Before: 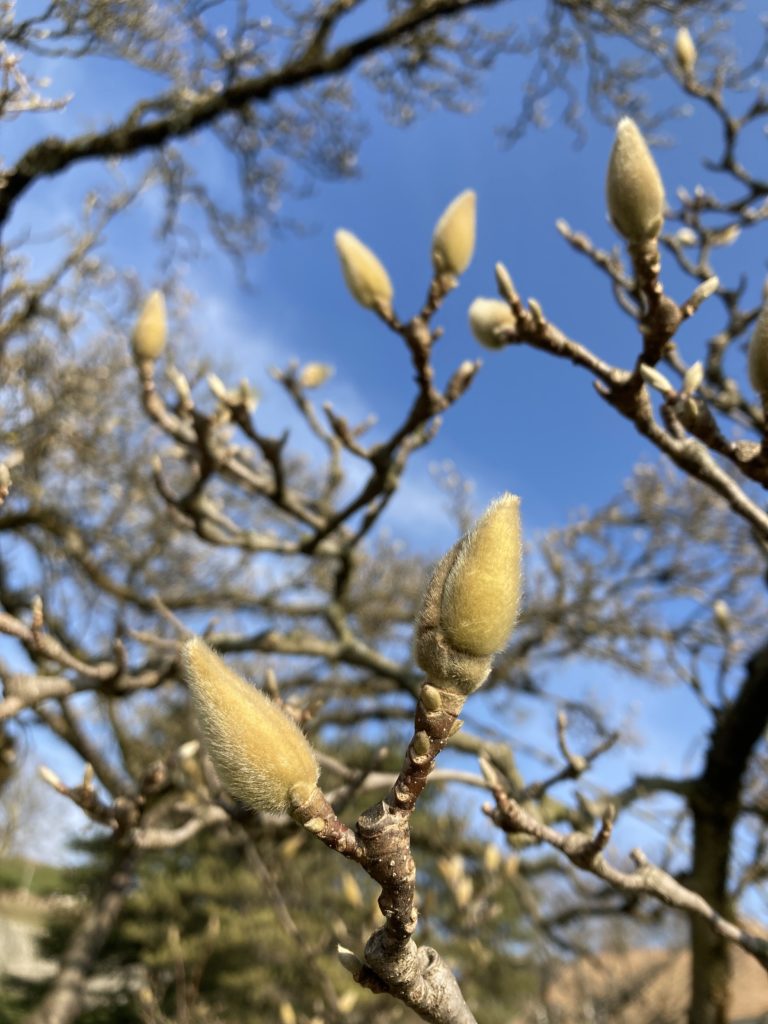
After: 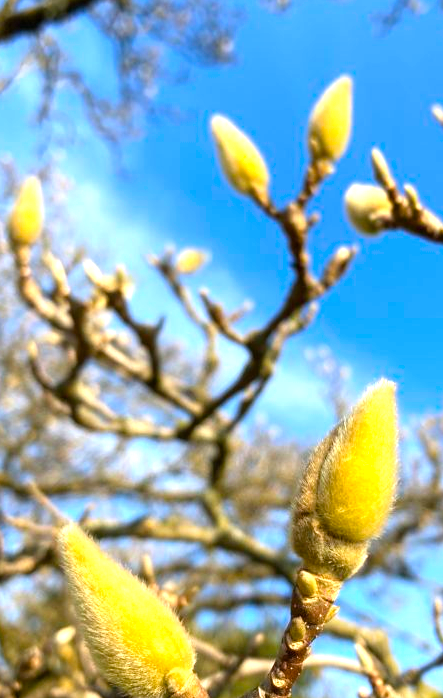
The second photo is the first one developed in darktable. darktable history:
color balance rgb: perceptual saturation grading › global saturation 25%, global vibrance 20%
exposure: black level correction 0, exposure 0.9 EV, compensate highlight preservation false
crop: left 16.202%, top 11.208%, right 26.045%, bottom 20.557%
